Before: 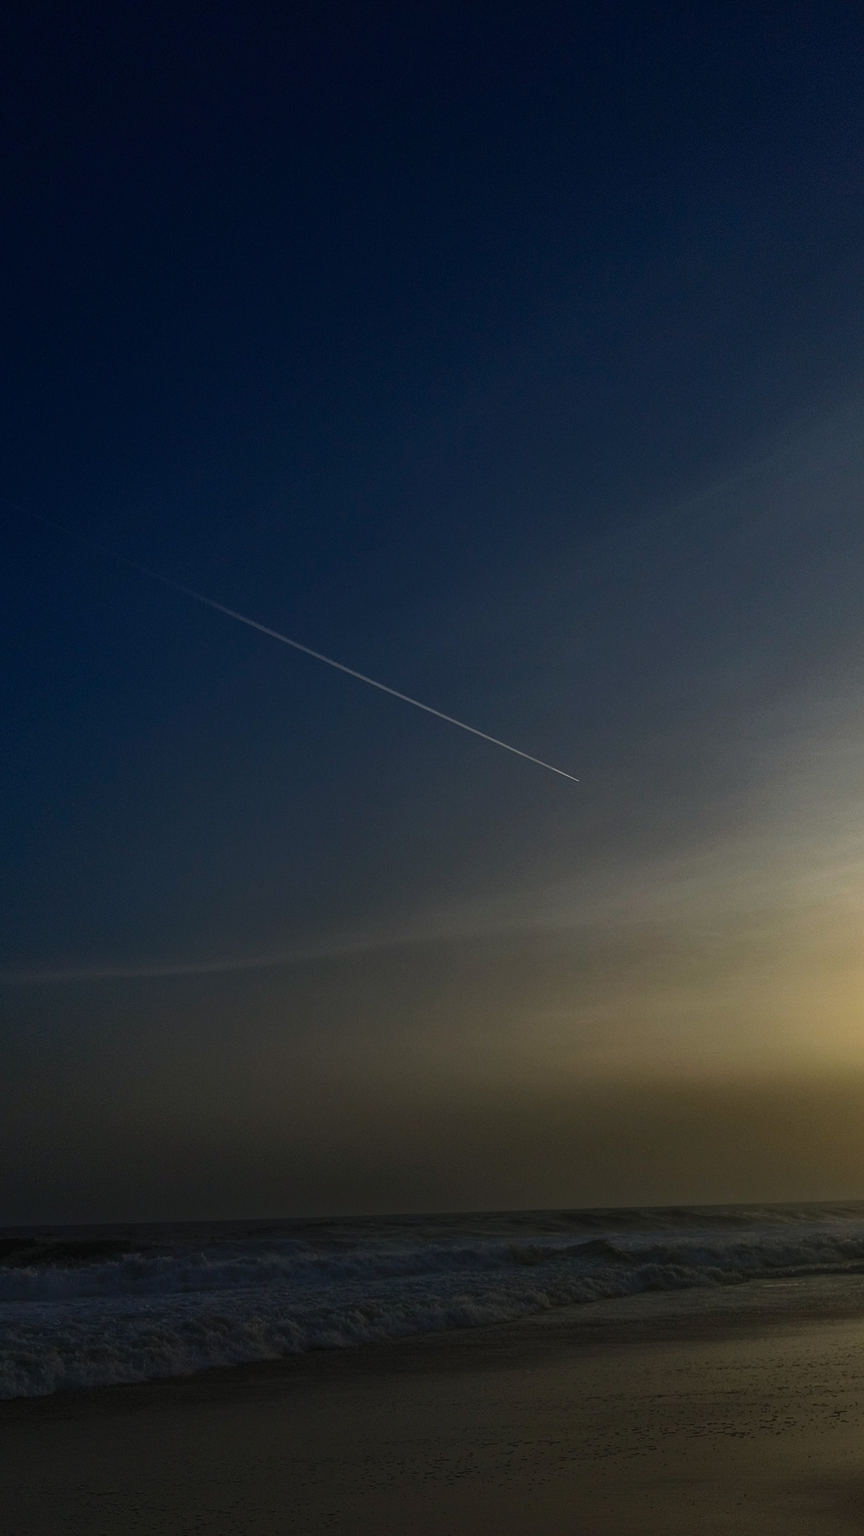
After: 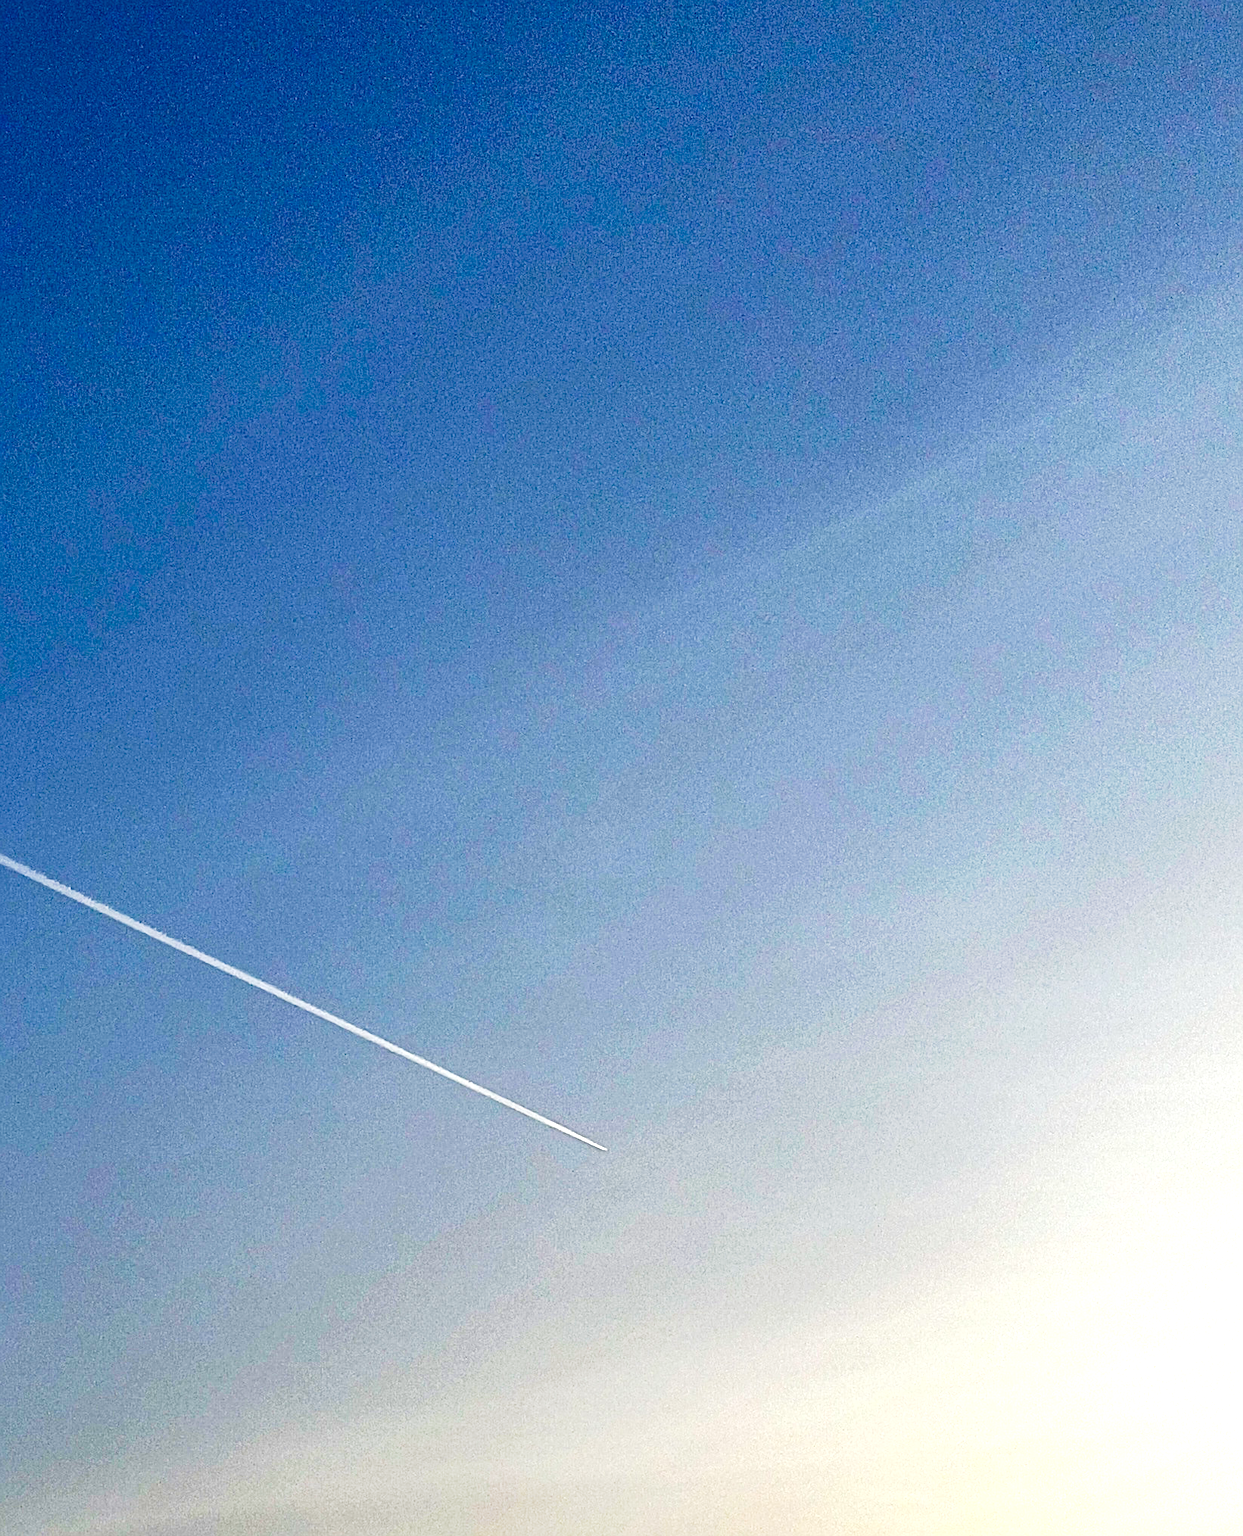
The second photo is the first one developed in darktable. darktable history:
tone curve: curves: ch0 [(0, 0.014) (0.17, 0.099) (0.392, 0.438) (0.725, 0.828) (0.872, 0.918) (1, 0.981)]; ch1 [(0, 0) (0.402, 0.36) (0.489, 0.491) (0.5, 0.503) (0.515, 0.52) (0.545, 0.572) (0.615, 0.662) (0.701, 0.725) (1, 1)]; ch2 [(0, 0) (0.42, 0.458) (0.485, 0.499) (0.503, 0.503) (0.531, 0.542) (0.561, 0.594) (0.644, 0.694) (0.717, 0.753) (1, 0.991)], preserve colors none
exposure: black level correction 0, exposure 1.096 EV, compensate exposure bias true, compensate highlight preservation false
crop: left 36.177%, top 17.92%, right 0.431%, bottom 38.041%
sharpen: on, module defaults
